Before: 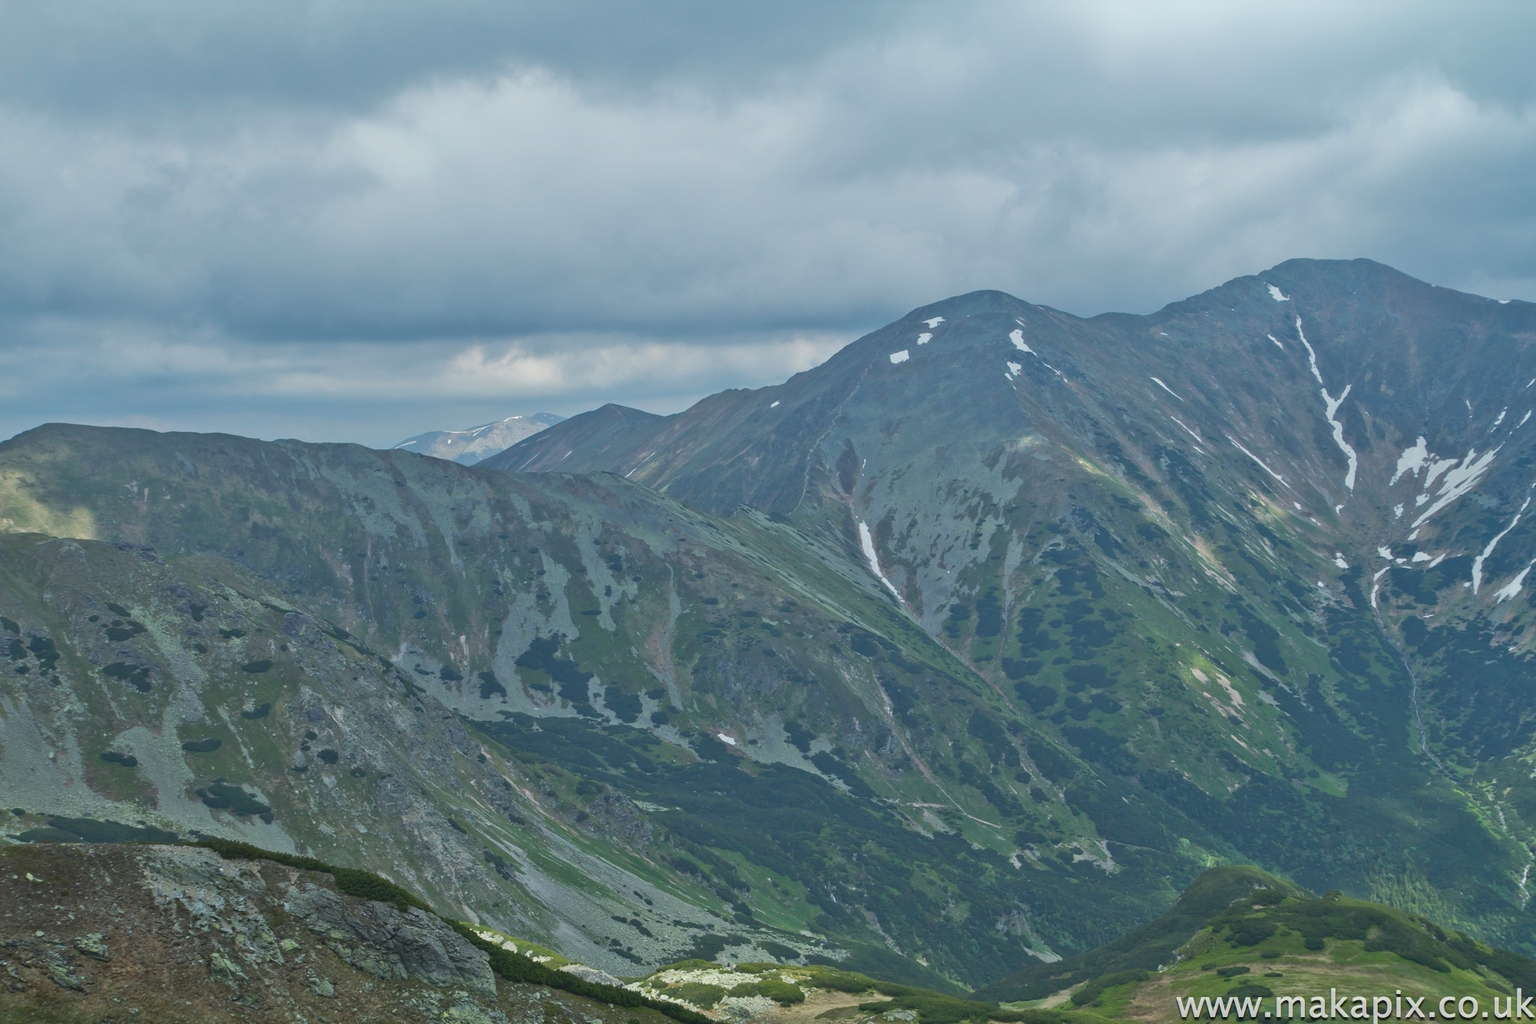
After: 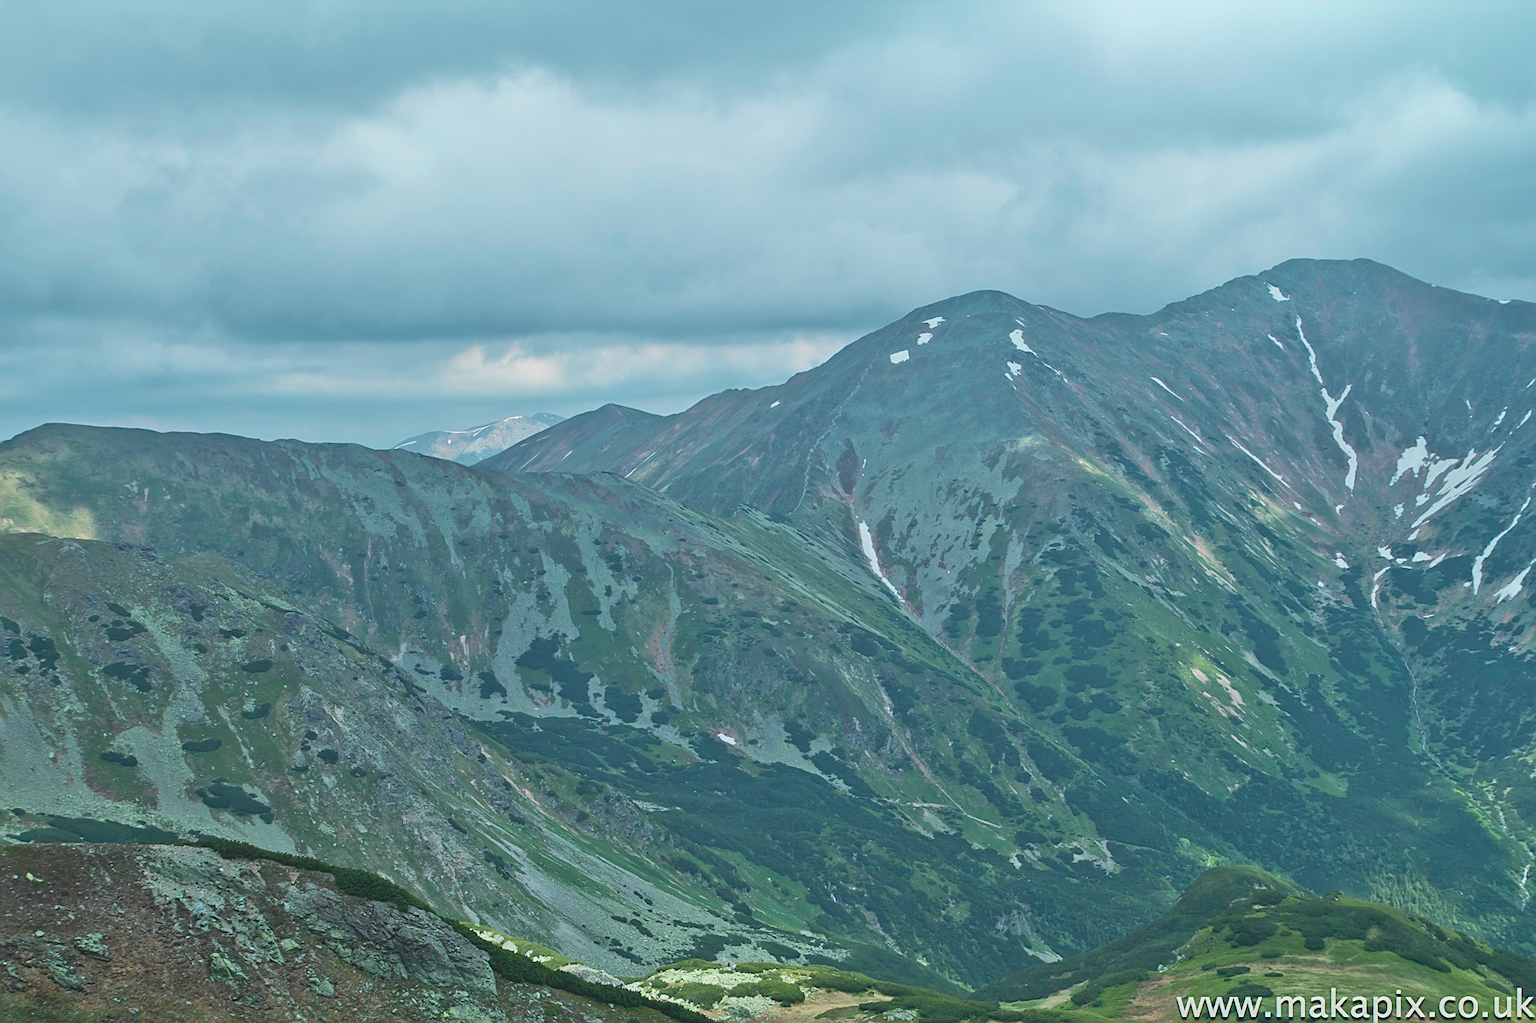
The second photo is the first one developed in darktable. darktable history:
tone curve: curves: ch0 [(0, 0.056) (0.049, 0.073) (0.155, 0.127) (0.33, 0.331) (0.432, 0.46) (0.601, 0.655) (0.843, 0.876) (1, 0.965)]; ch1 [(0, 0) (0.339, 0.334) (0.445, 0.419) (0.476, 0.454) (0.497, 0.494) (0.53, 0.511) (0.557, 0.549) (0.613, 0.614) (0.728, 0.729) (1, 1)]; ch2 [(0, 0) (0.327, 0.318) (0.417, 0.426) (0.46, 0.453) (0.502, 0.5) (0.526, 0.52) (0.54, 0.543) (0.606, 0.61) (0.74, 0.716) (1, 1)], color space Lab, independent channels, preserve colors none
sharpen: on, module defaults
exposure: black level correction -0.016, compensate highlight preservation false
